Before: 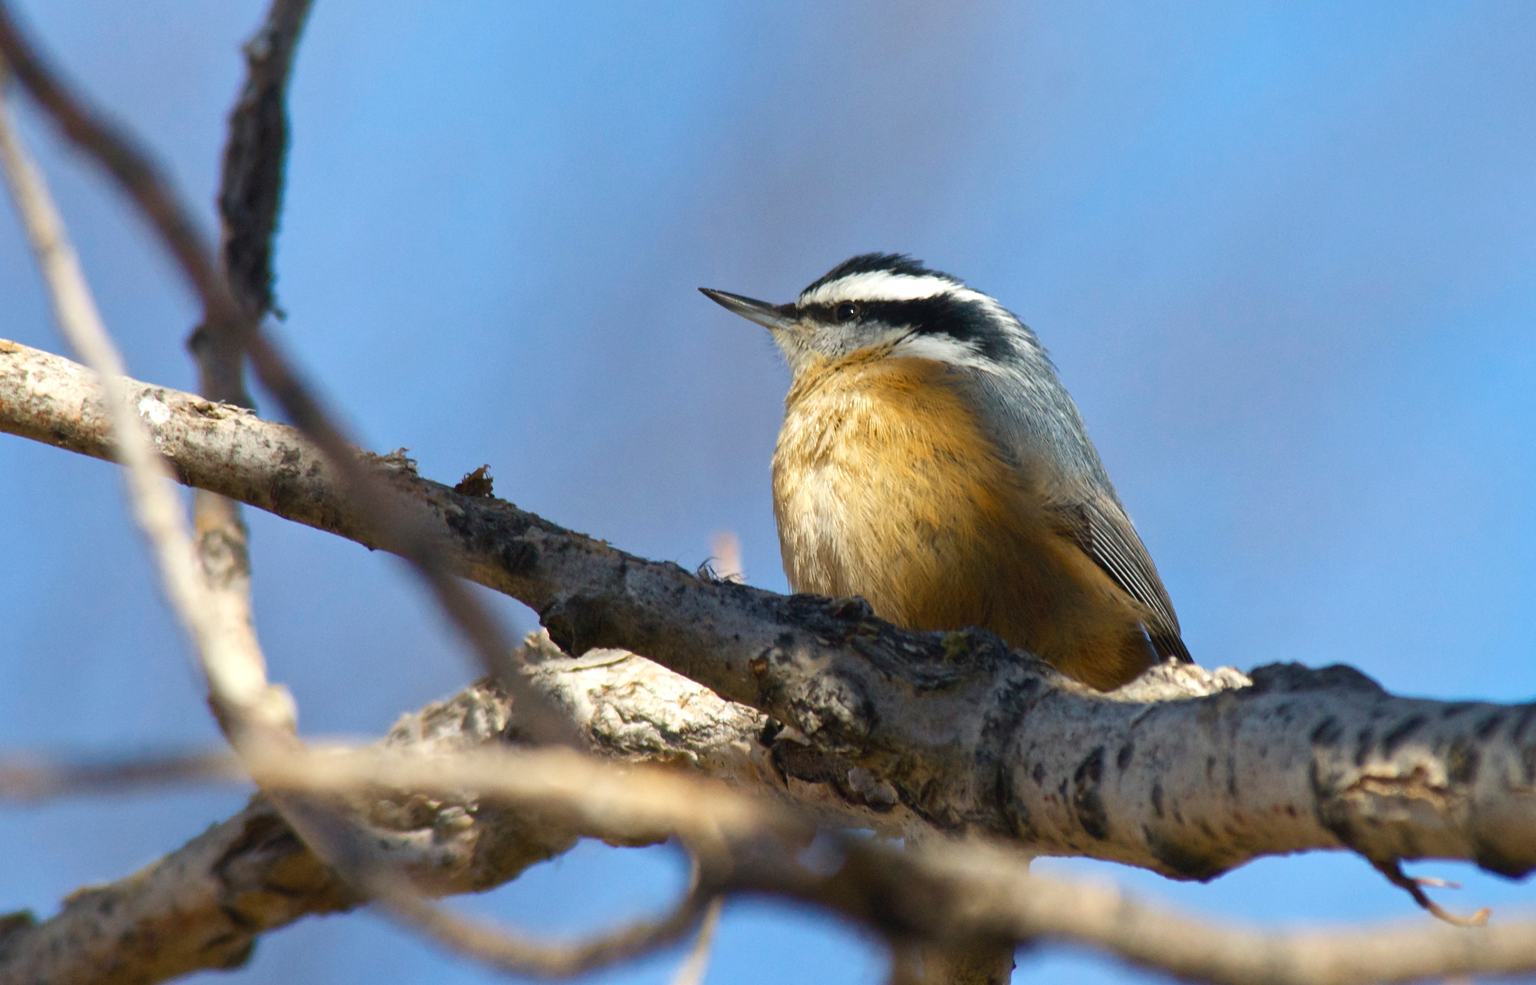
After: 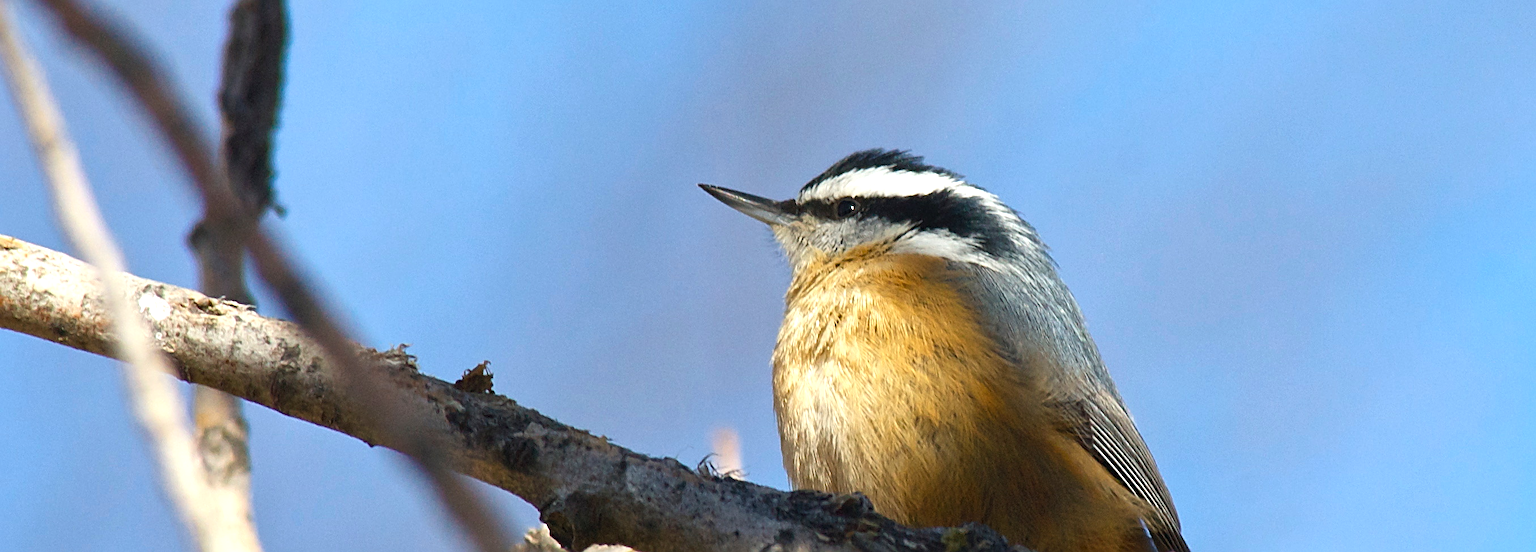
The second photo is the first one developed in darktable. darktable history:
sharpen: radius 2.676, amount 0.669
crop and rotate: top 10.605%, bottom 33.274%
exposure: black level correction 0, exposure 0.3 EV, compensate highlight preservation false
